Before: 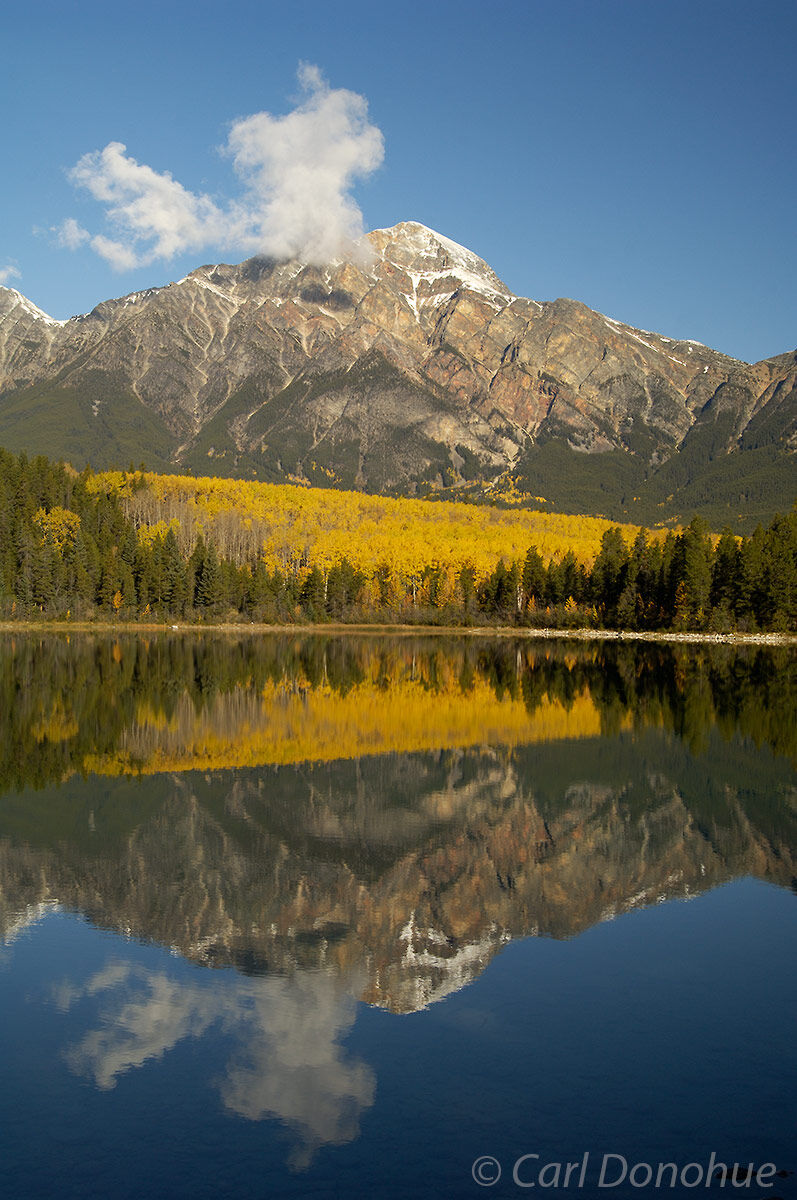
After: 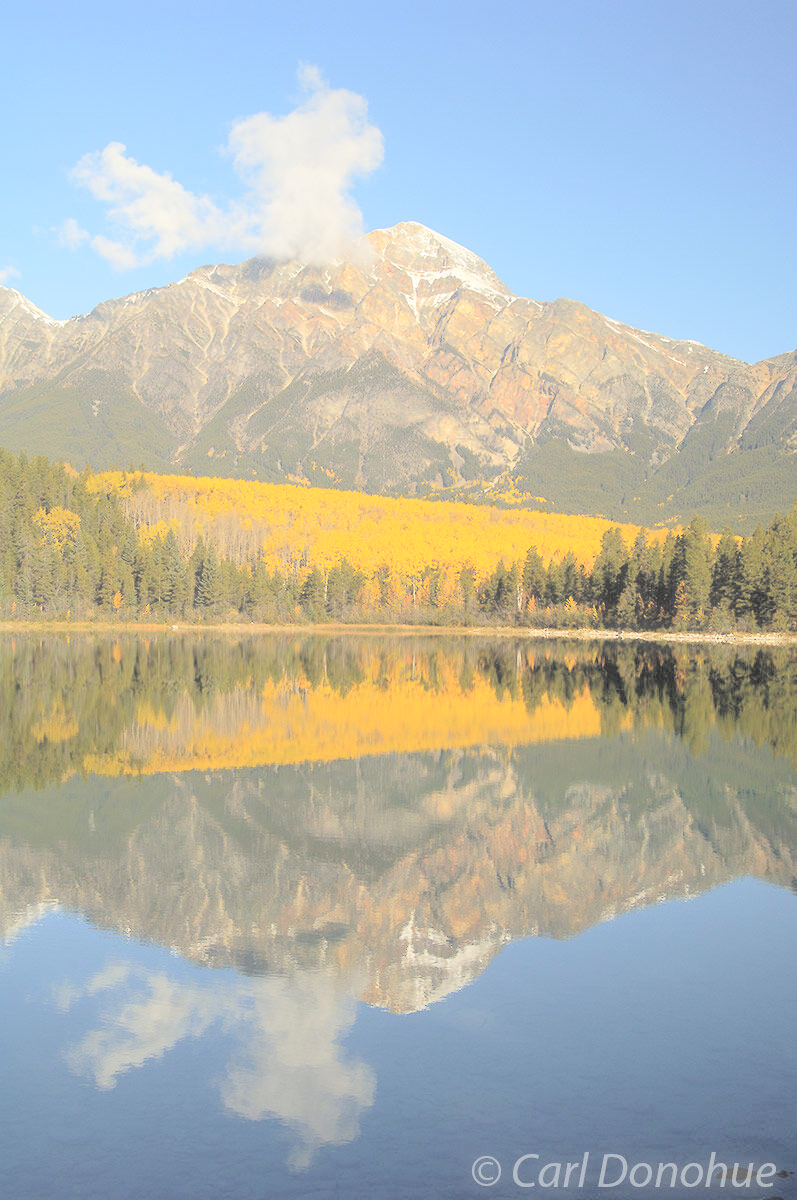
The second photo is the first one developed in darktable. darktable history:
haze removal: strength -0.1, adaptive false
contrast brightness saturation: brightness 1
